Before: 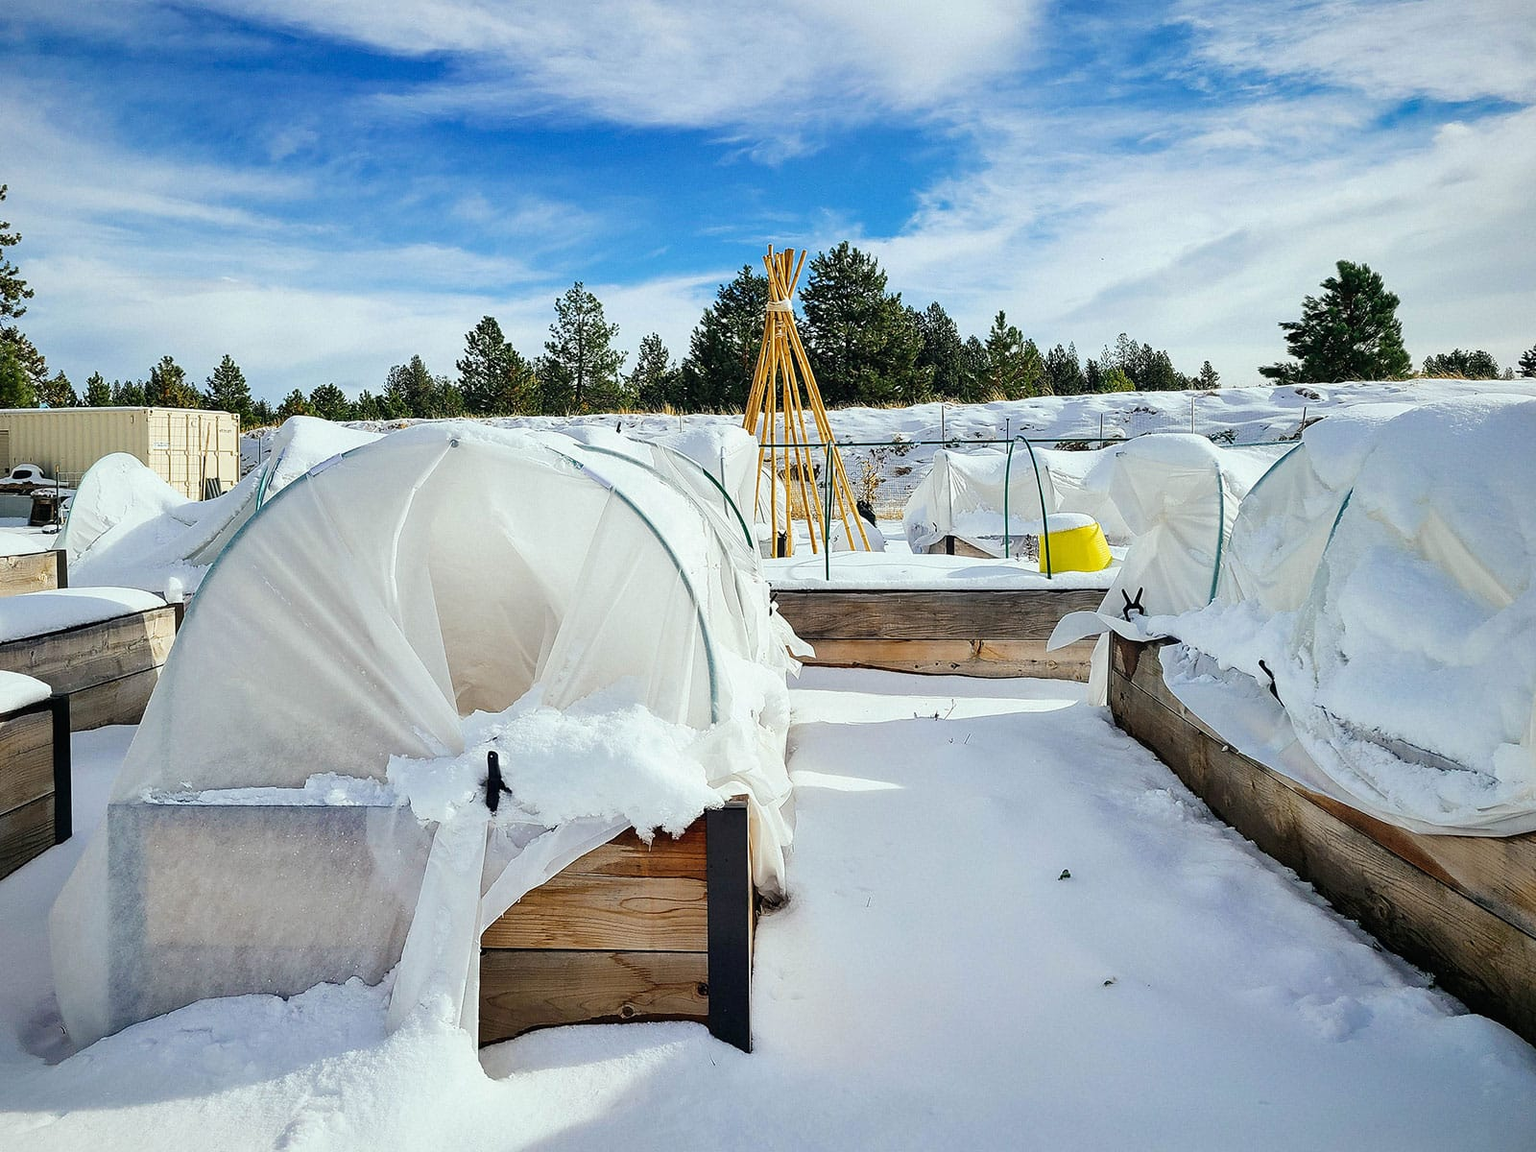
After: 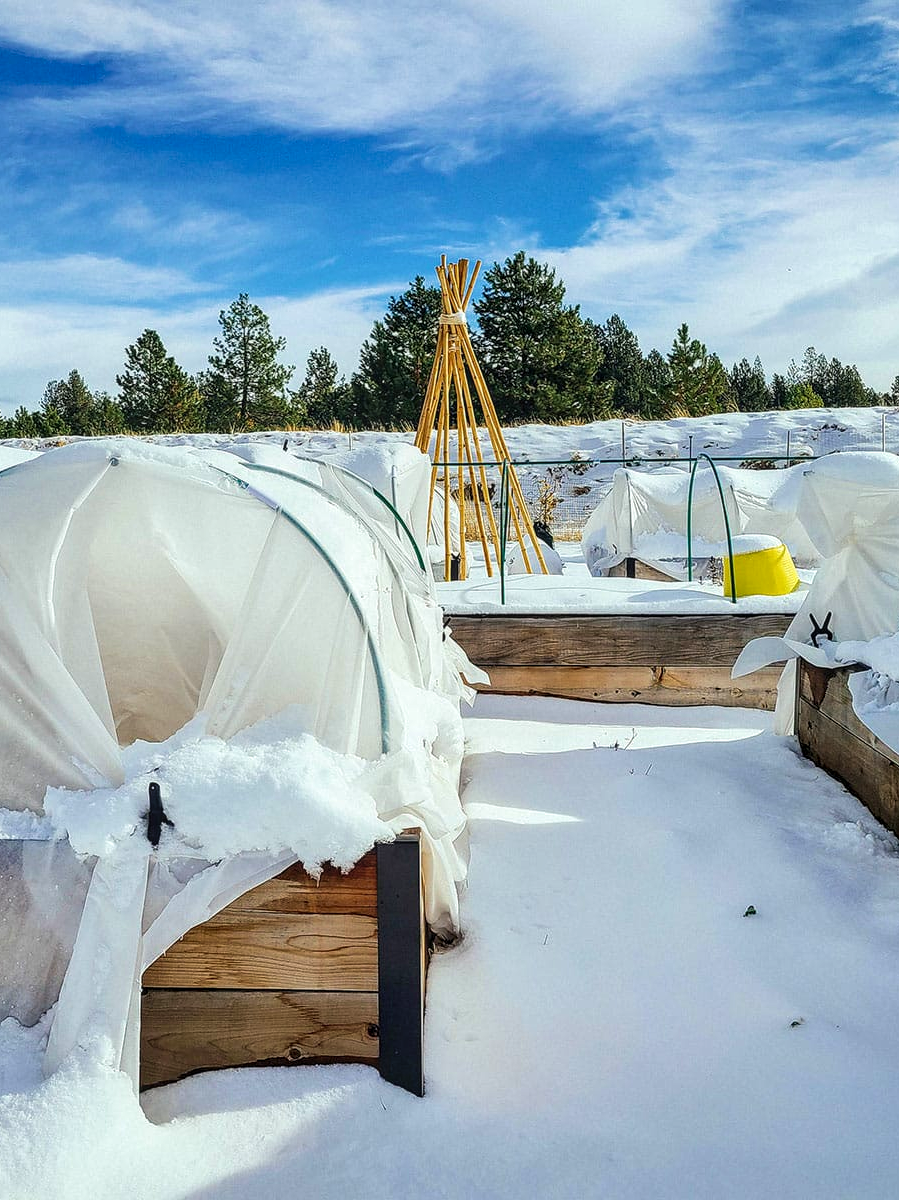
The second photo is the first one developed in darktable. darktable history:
crop and rotate: left 22.46%, right 21.296%
velvia: on, module defaults
local contrast: on, module defaults
